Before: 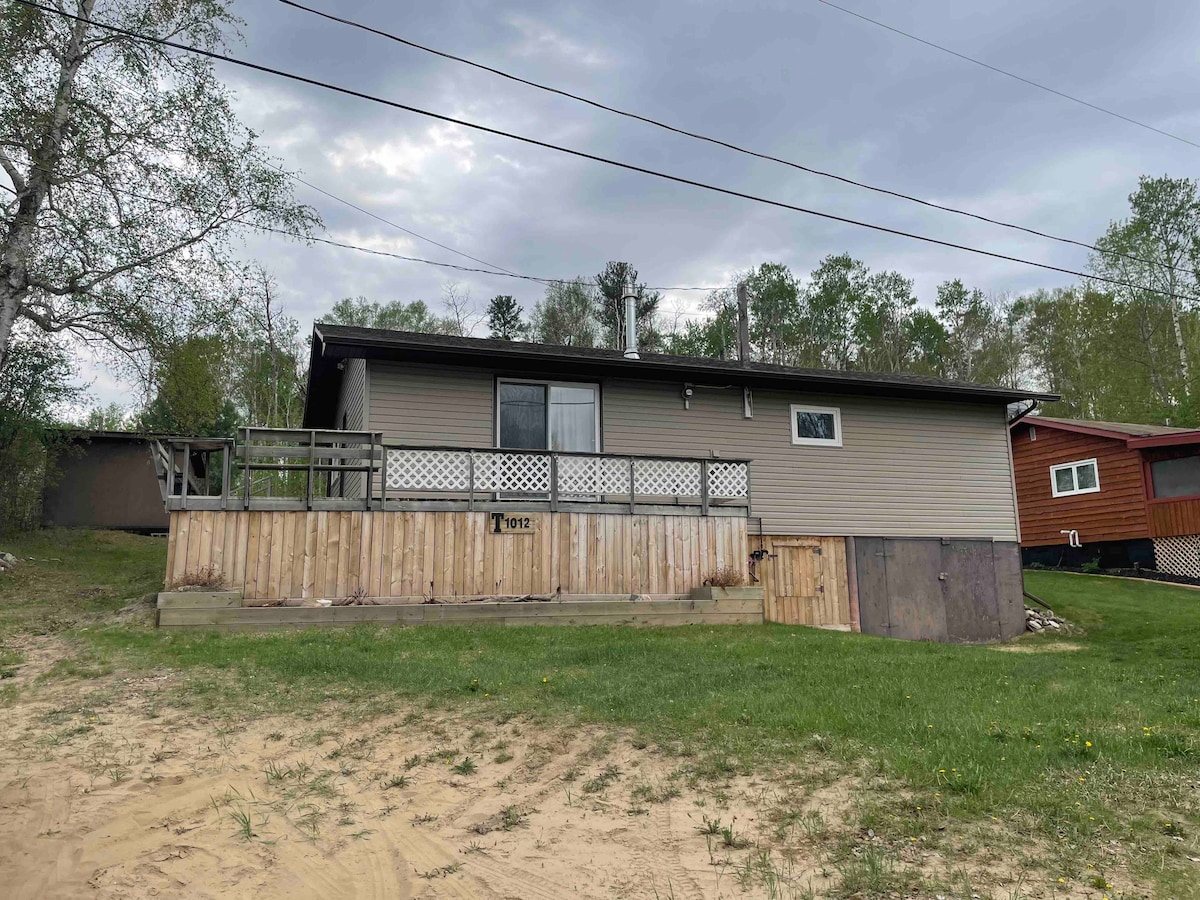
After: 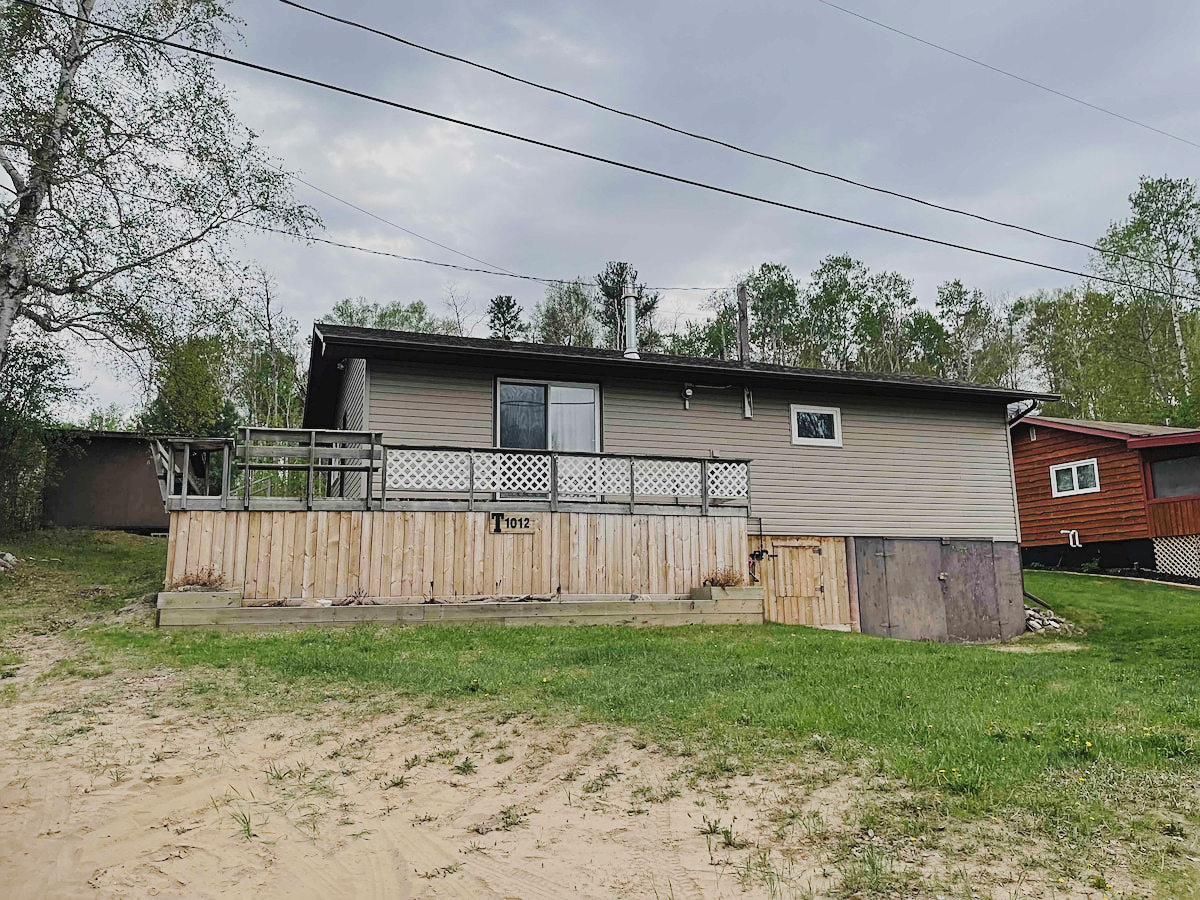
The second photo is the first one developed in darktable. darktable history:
tone curve: curves: ch0 [(0, 0) (0.003, 0.06) (0.011, 0.071) (0.025, 0.085) (0.044, 0.104) (0.069, 0.123) (0.1, 0.146) (0.136, 0.167) (0.177, 0.205) (0.224, 0.248) (0.277, 0.309) (0.335, 0.384) (0.399, 0.467) (0.468, 0.553) (0.543, 0.633) (0.623, 0.698) (0.709, 0.769) (0.801, 0.841) (0.898, 0.912) (1, 1)], preserve colors none
sharpen: on, module defaults
filmic rgb: black relative exposure -7.65 EV, white relative exposure 4.56 EV, hardness 3.61
